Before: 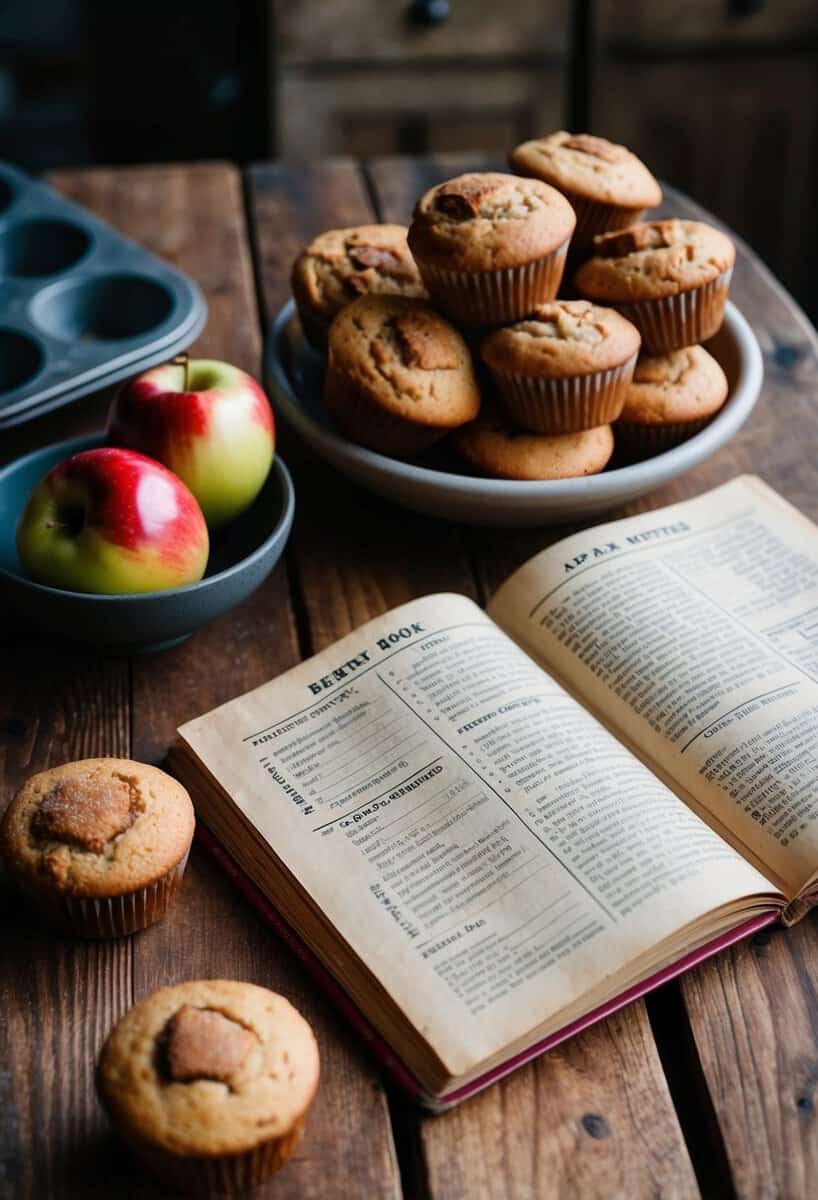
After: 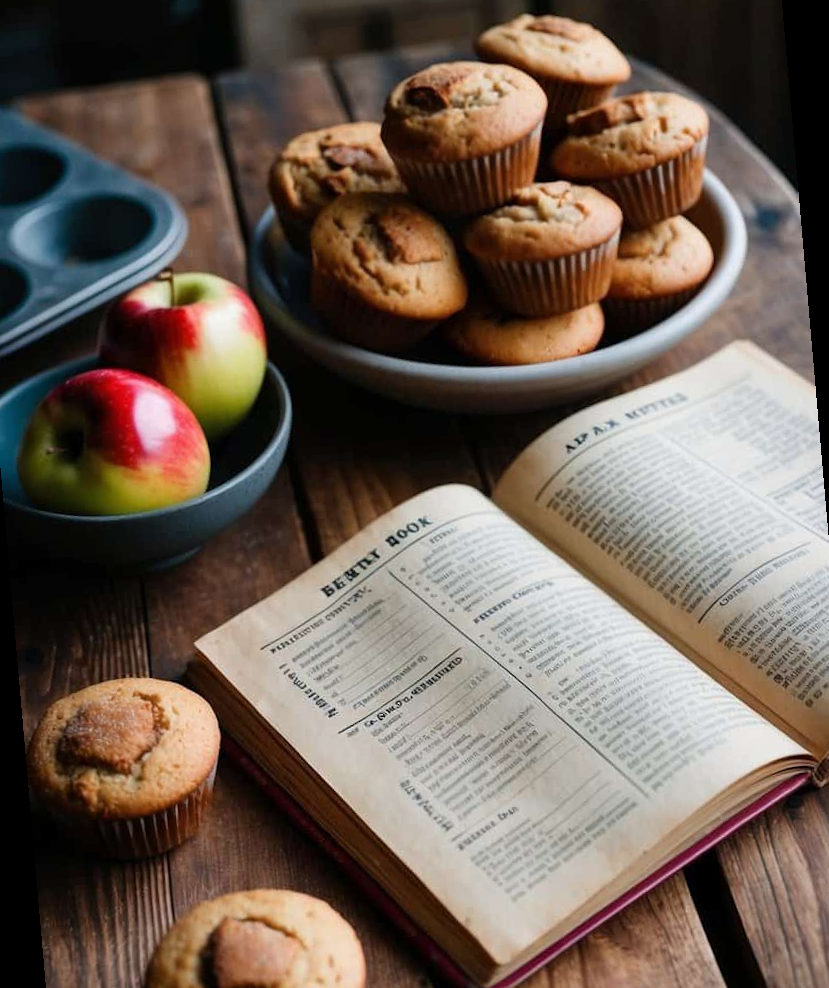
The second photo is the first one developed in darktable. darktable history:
rotate and perspective: rotation -5°, crop left 0.05, crop right 0.952, crop top 0.11, crop bottom 0.89
